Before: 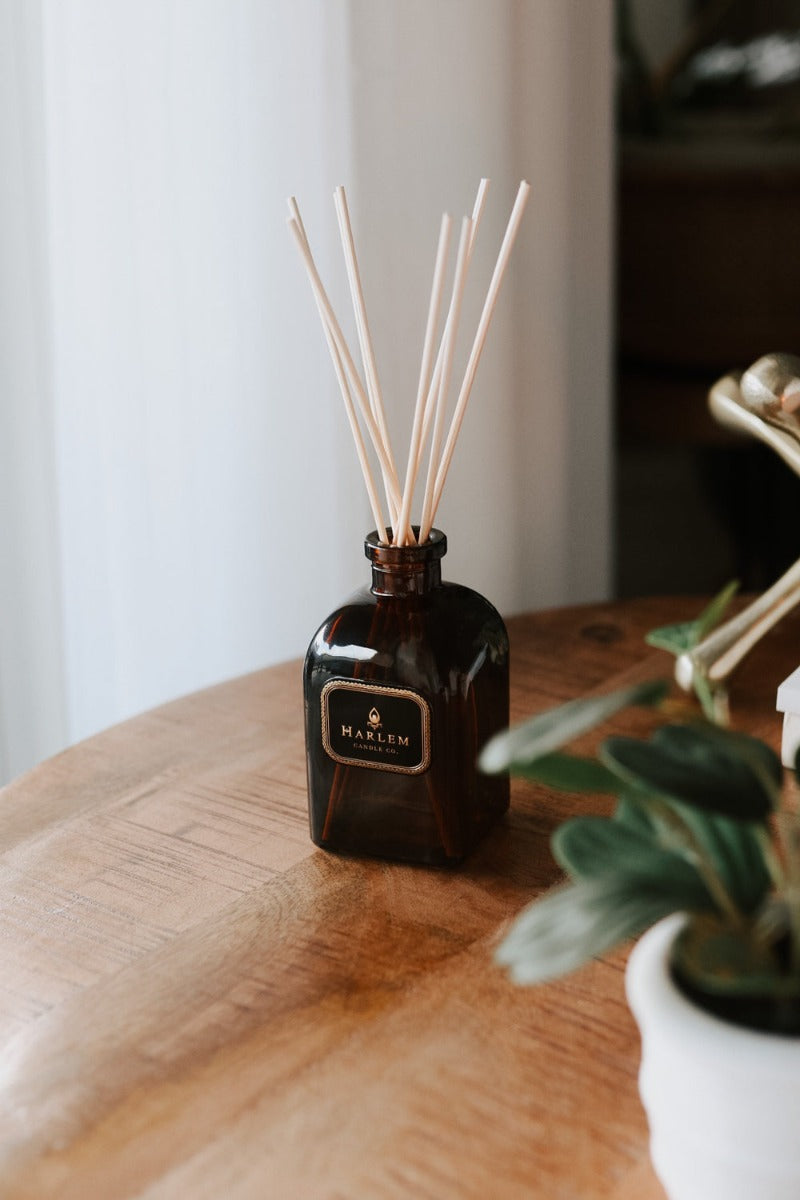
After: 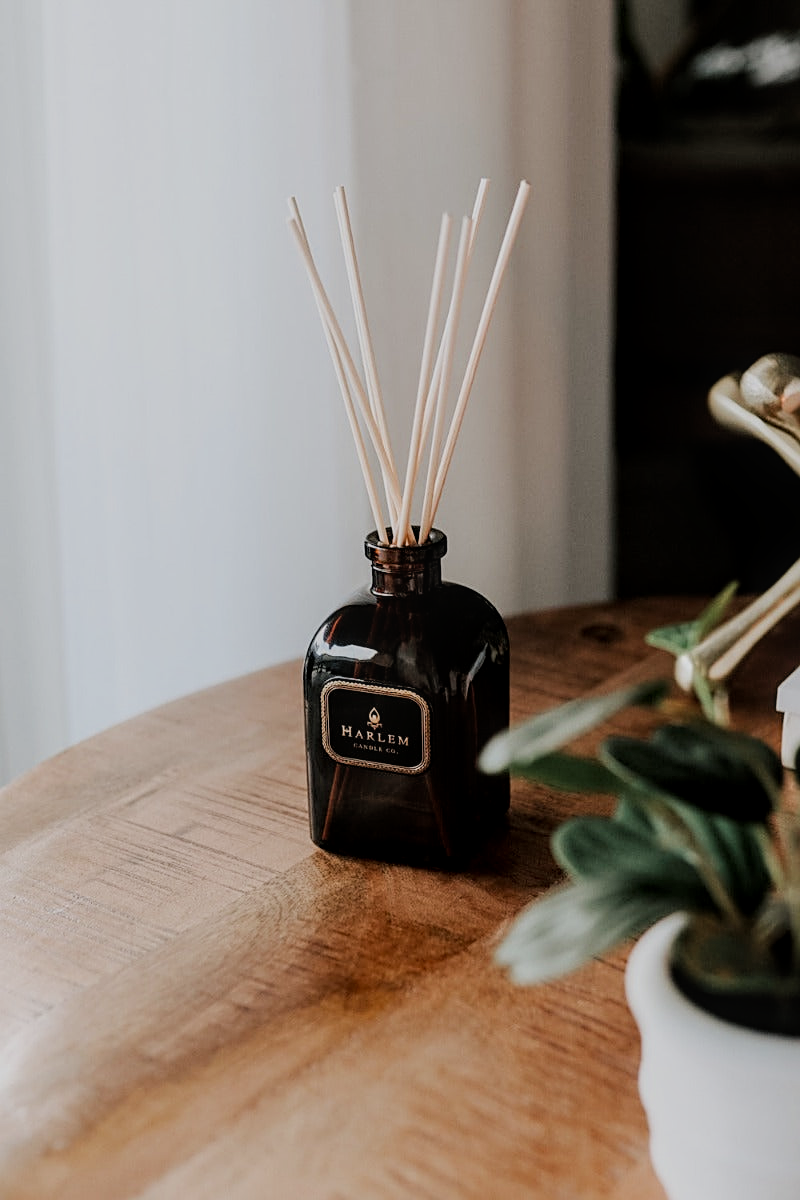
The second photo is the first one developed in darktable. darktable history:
sharpen: on, module defaults
local contrast: on, module defaults
filmic rgb: black relative exposure -7.65 EV, white relative exposure 4.56 EV, hardness 3.61, contrast 1.057, iterations of high-quality reconstruction 0
